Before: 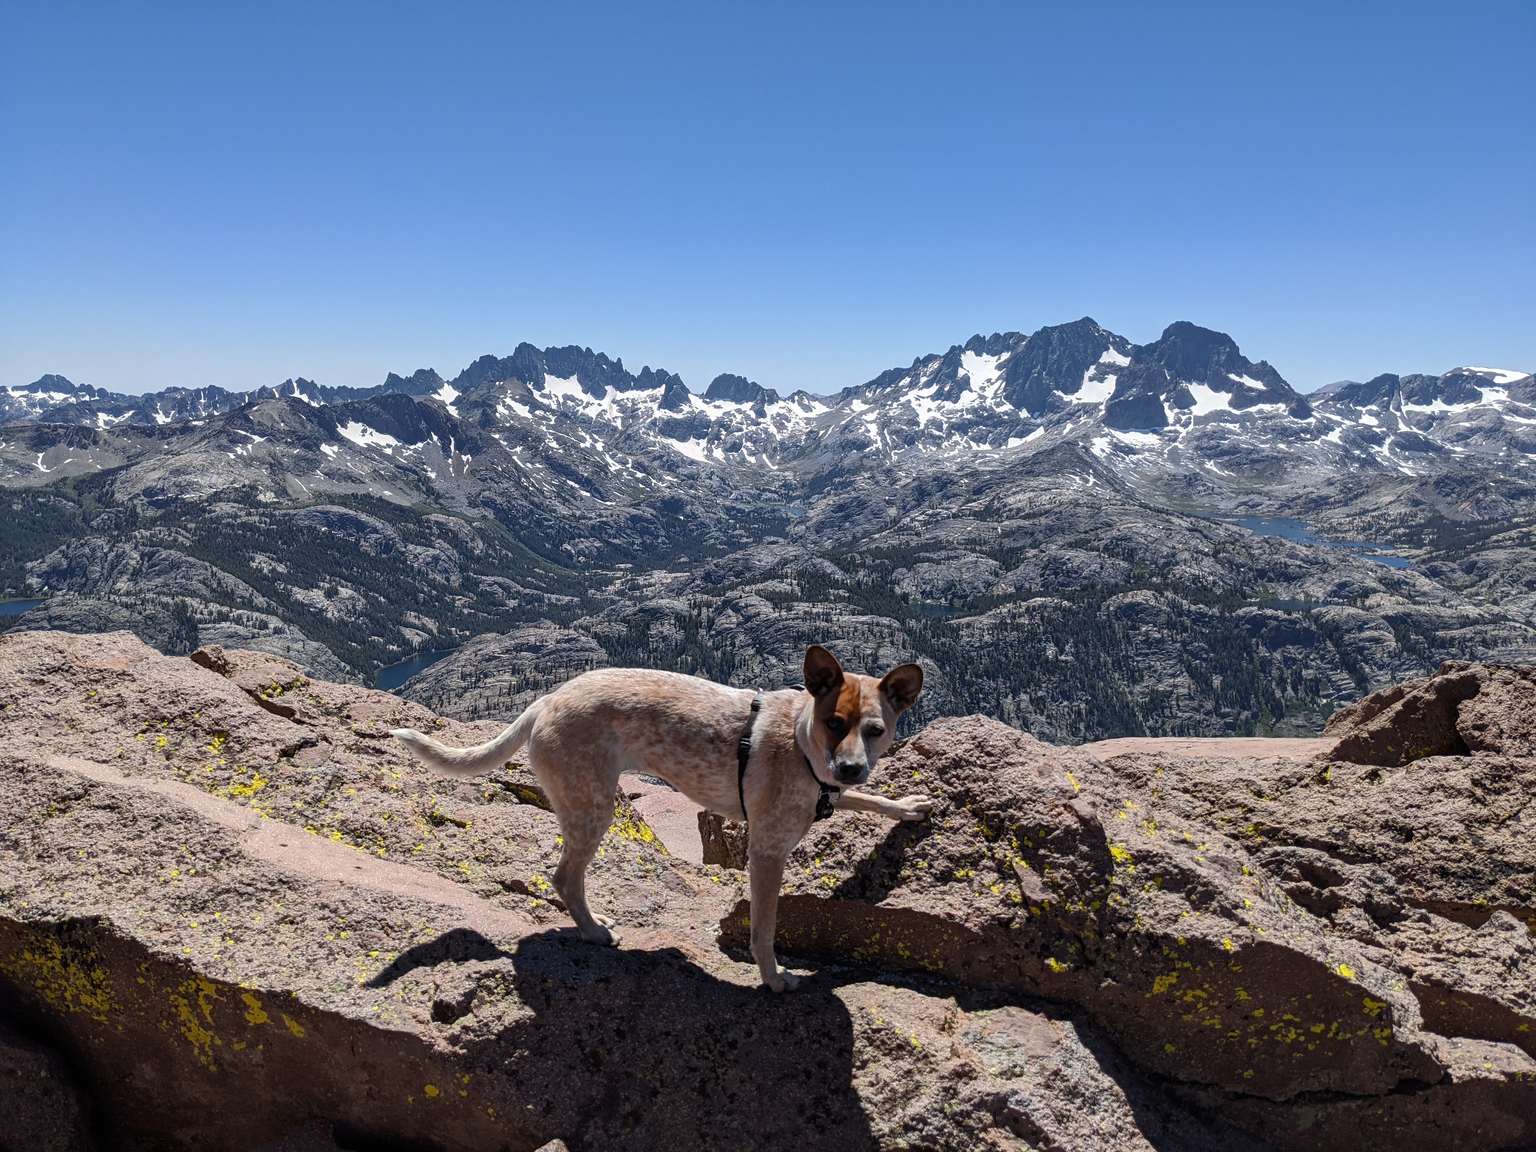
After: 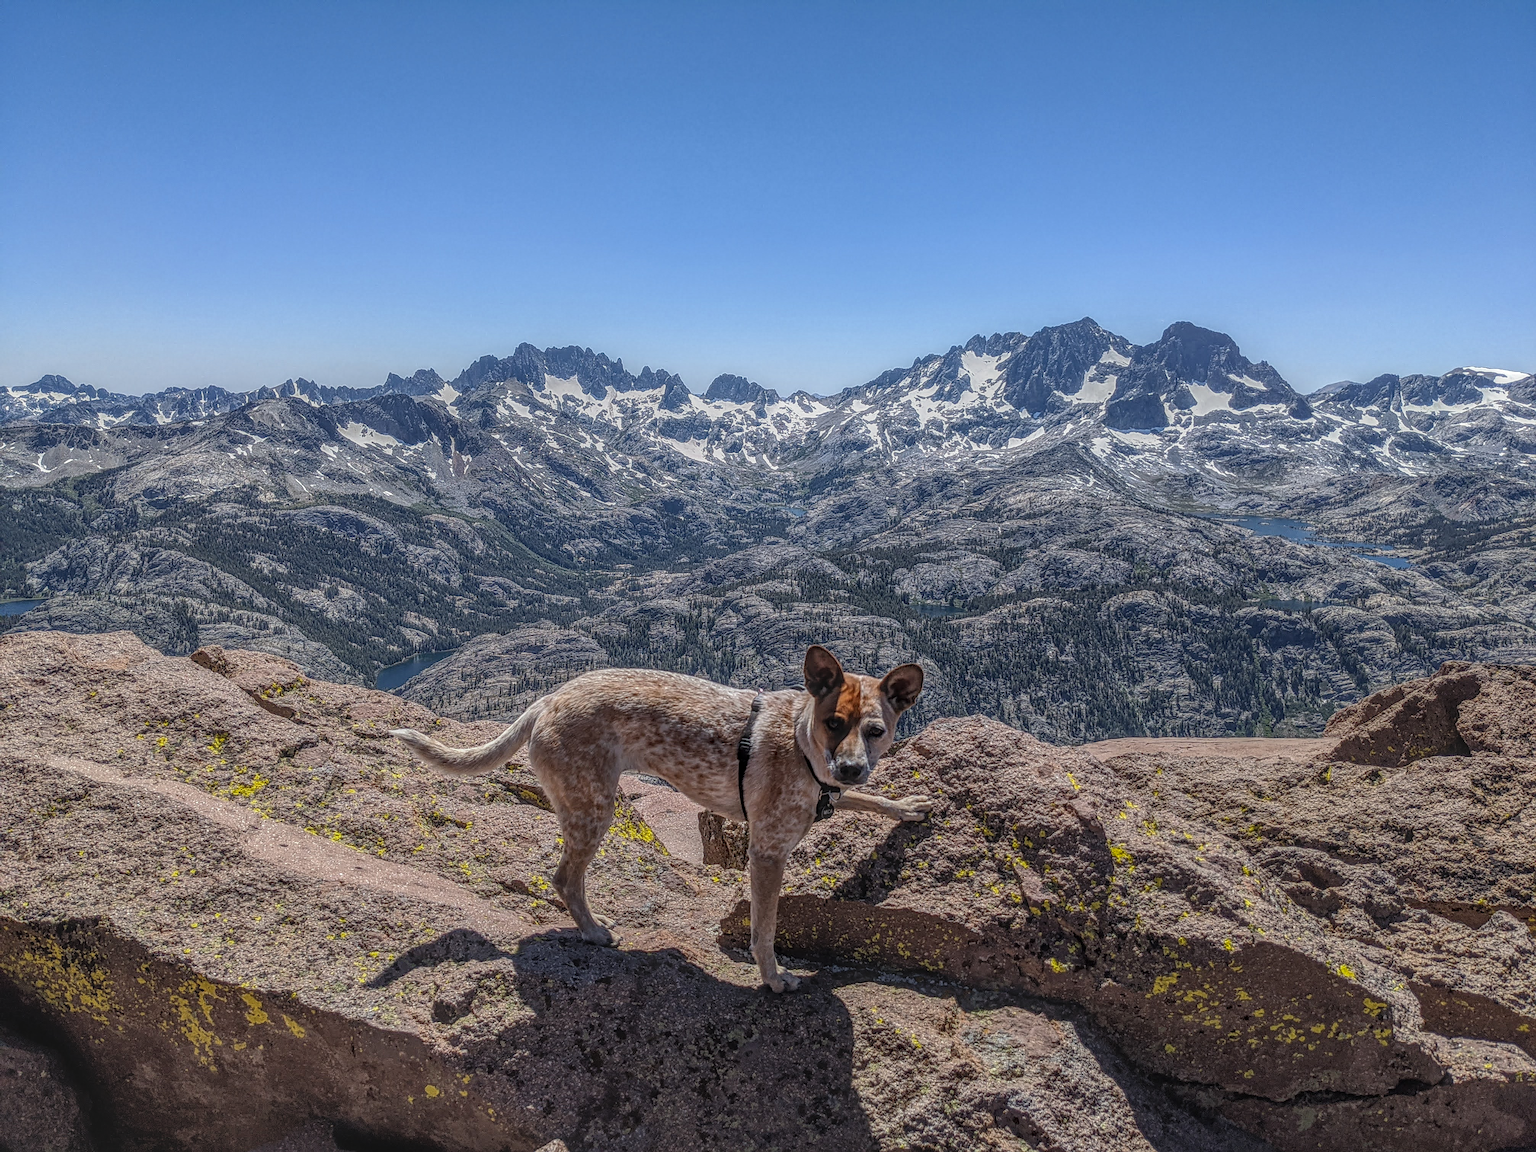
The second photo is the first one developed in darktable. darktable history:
sharpen: on, module defaults
local contrast: highlights 0%, shadows 0%, detail 200%, midtone range 0.25
